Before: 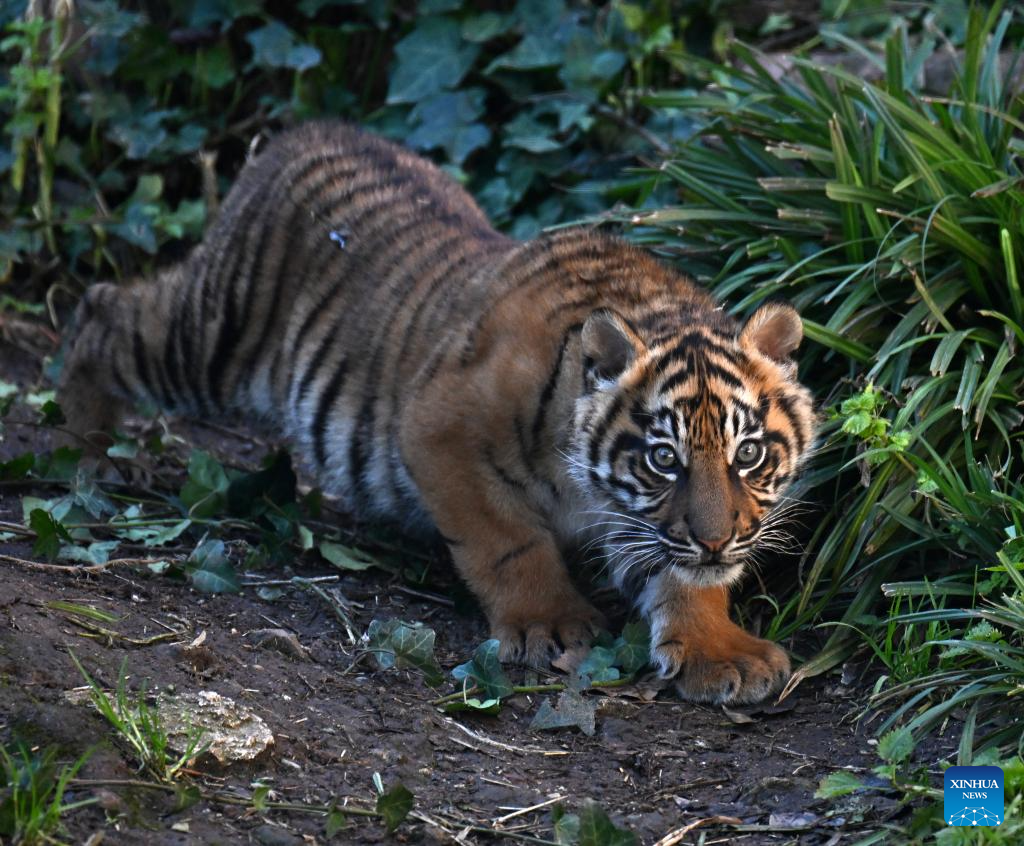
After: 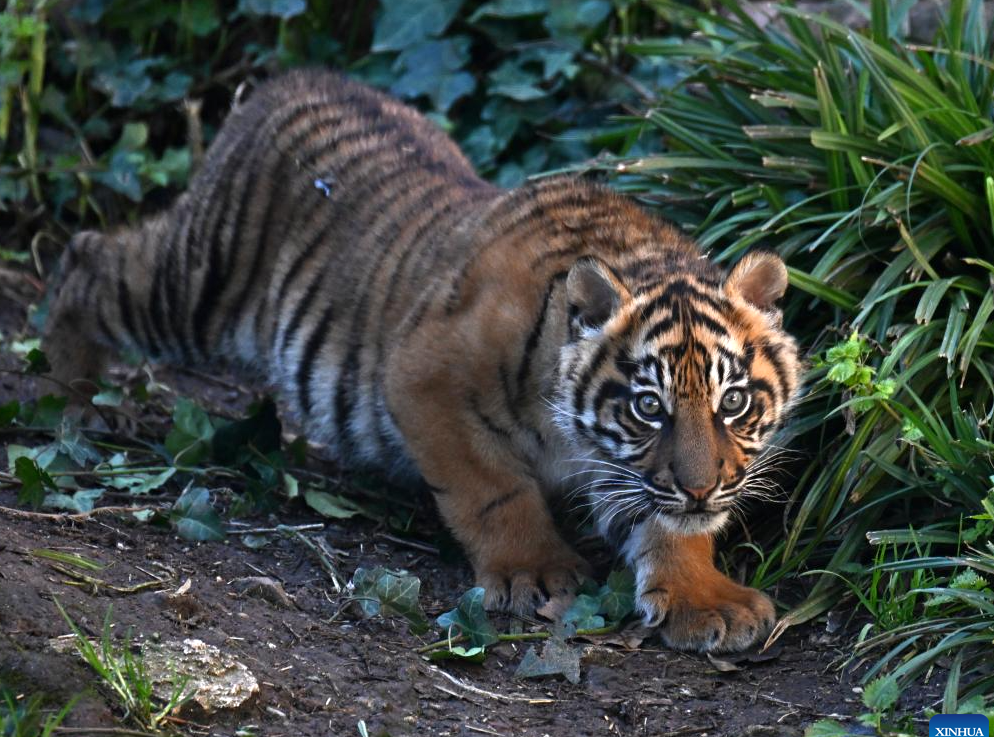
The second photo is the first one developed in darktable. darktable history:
crop: left 1.507%, top 6.147%, right 1.379%, bottom 6.637%
levels: levels [0, 0.476, 0.951]
